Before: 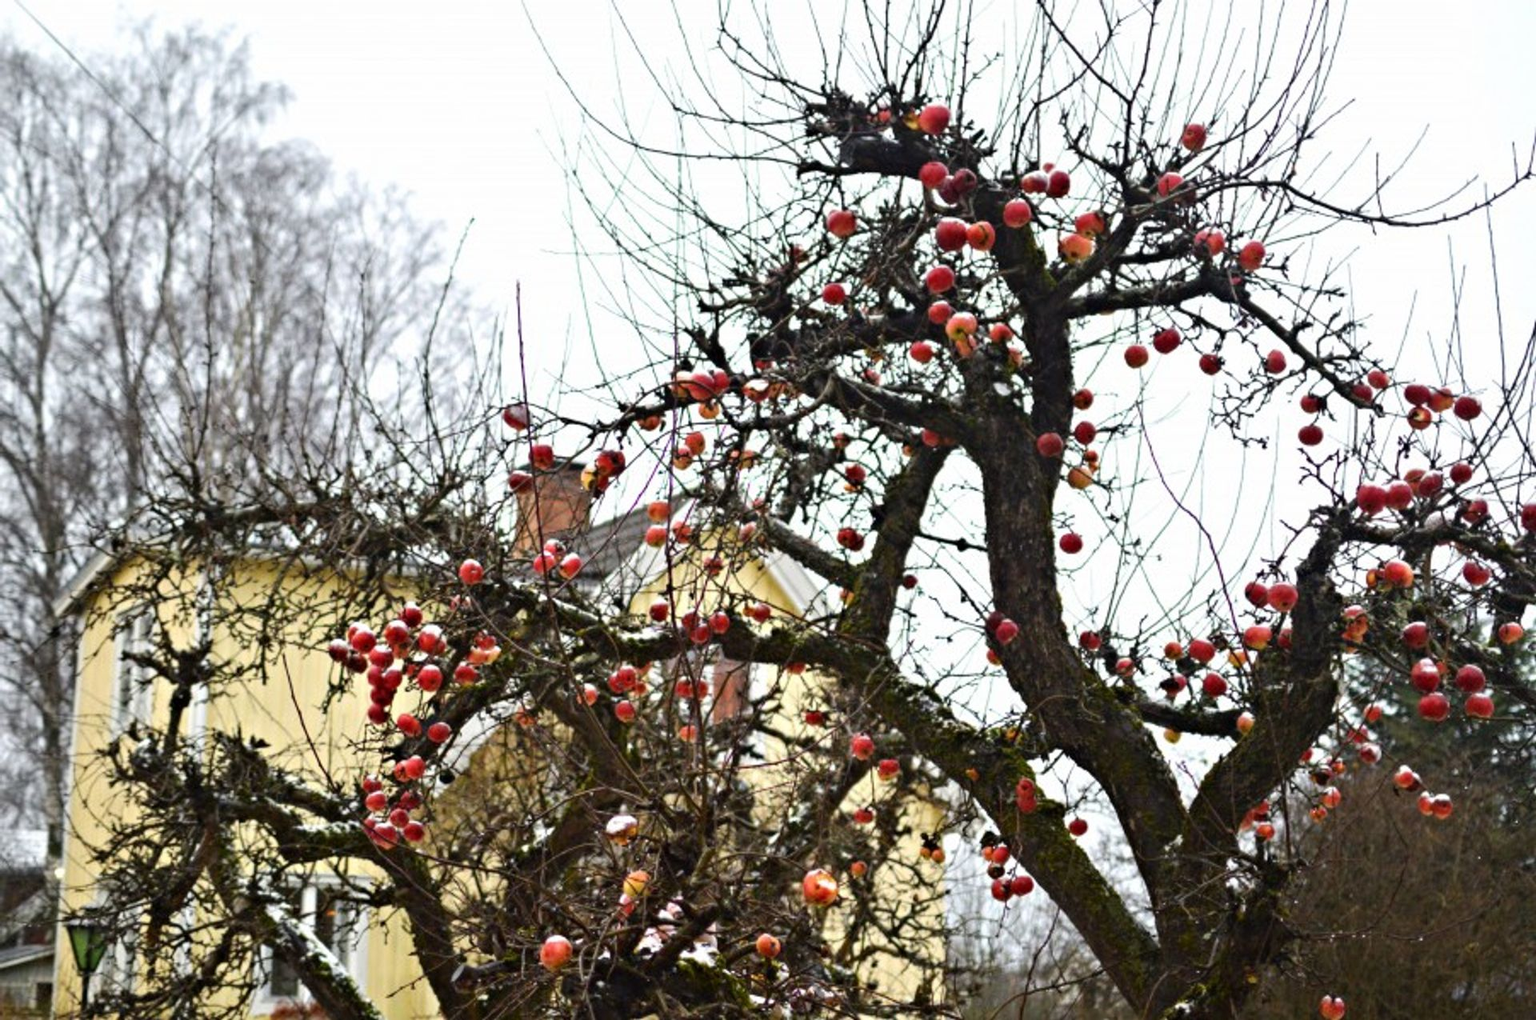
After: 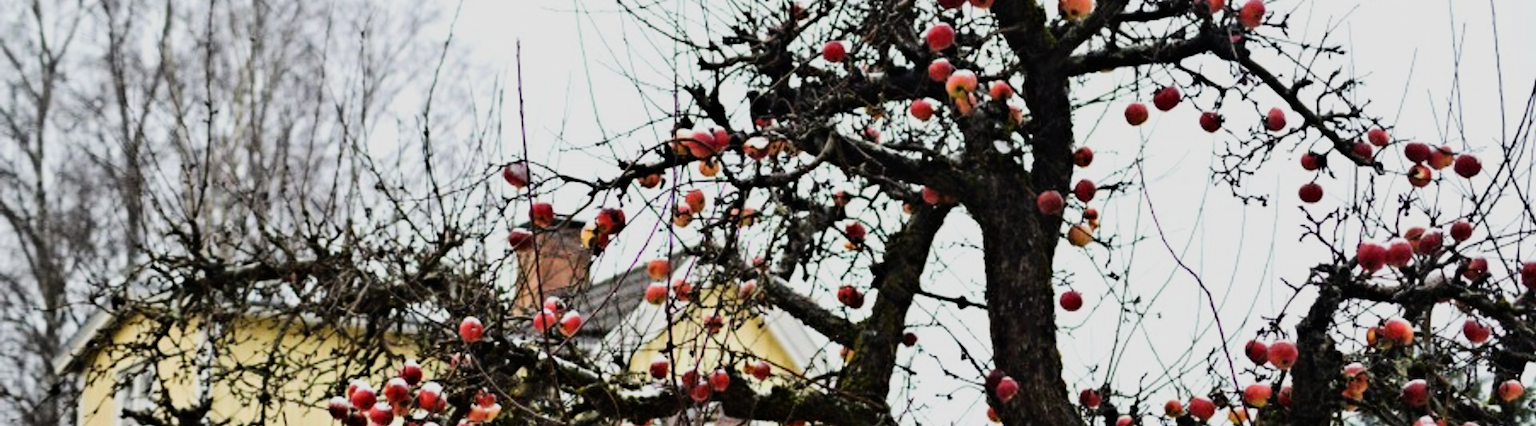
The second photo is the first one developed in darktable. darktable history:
crop and rotate: top 23.84%, bottom 34.294%
filmic rgb: black relative exposure -7.5 EV, white relative exposure 5 EV, hardness 3.31, contrast 1.3, contrast in shadows safe
